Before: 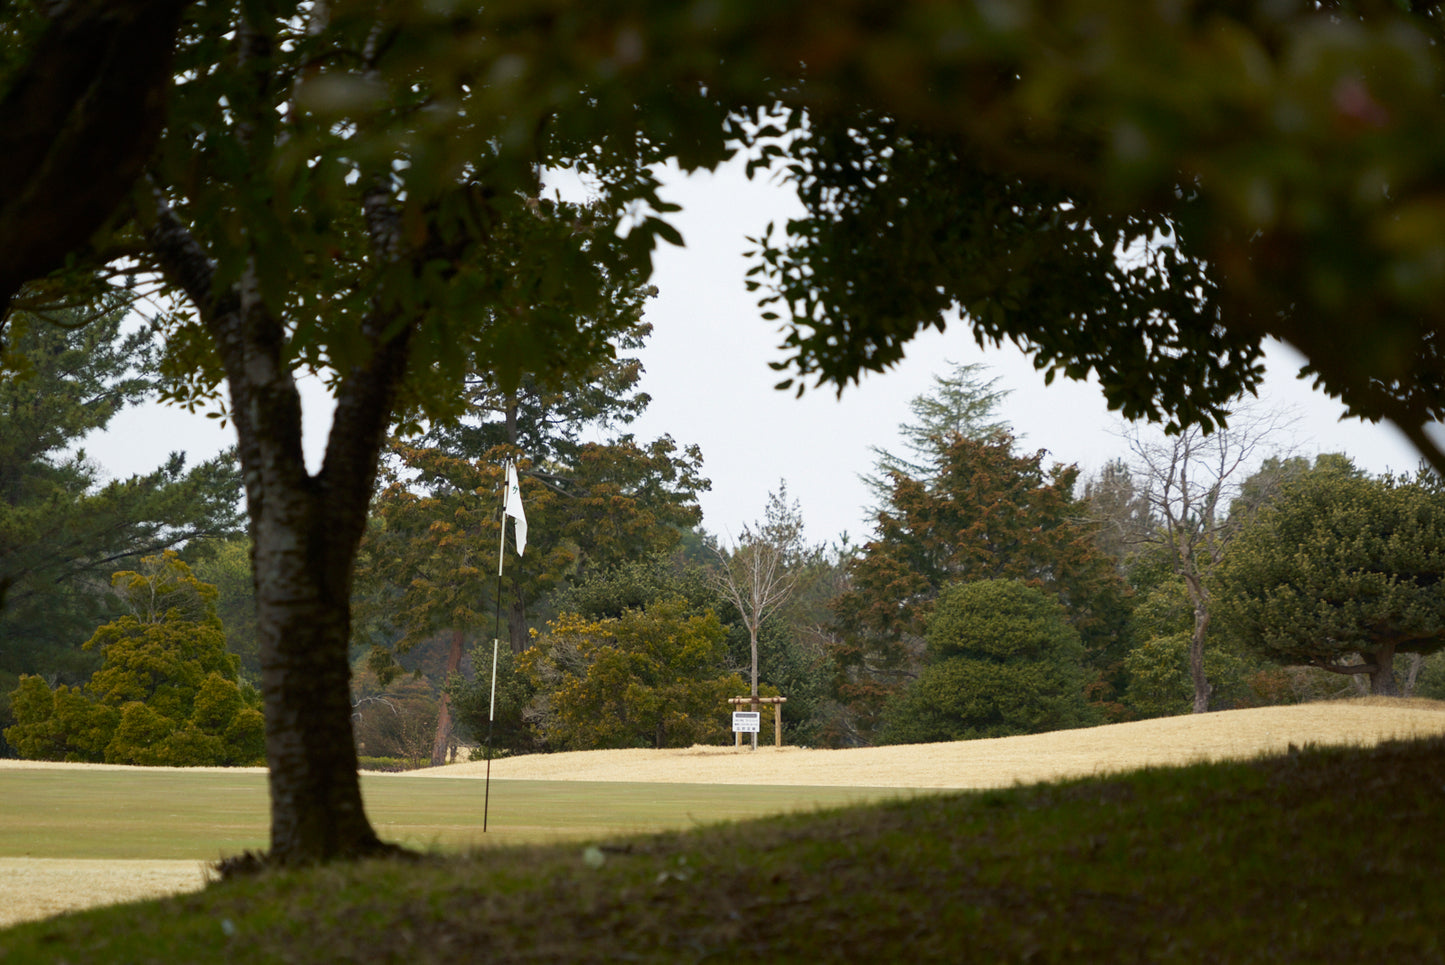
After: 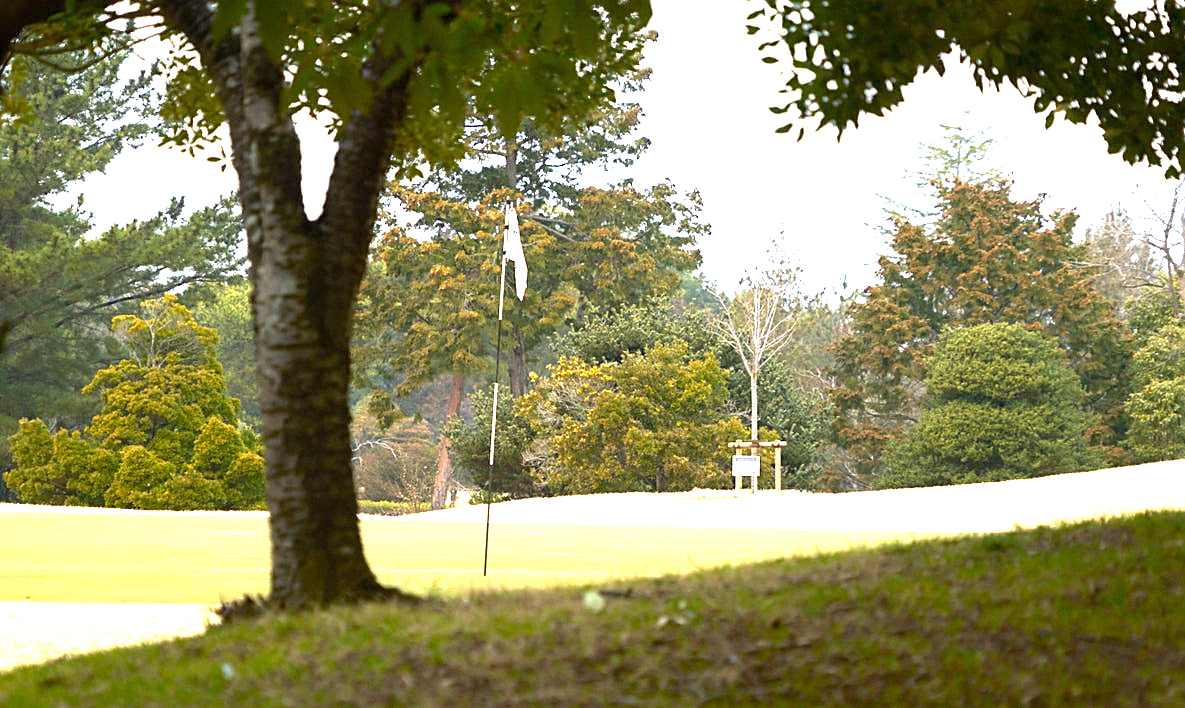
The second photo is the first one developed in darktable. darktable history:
exposure: exposure 2.04 EV, compensate highlight preservation false
sharpen: on, module defaults
crop: top 26.531%, right 17.959%
